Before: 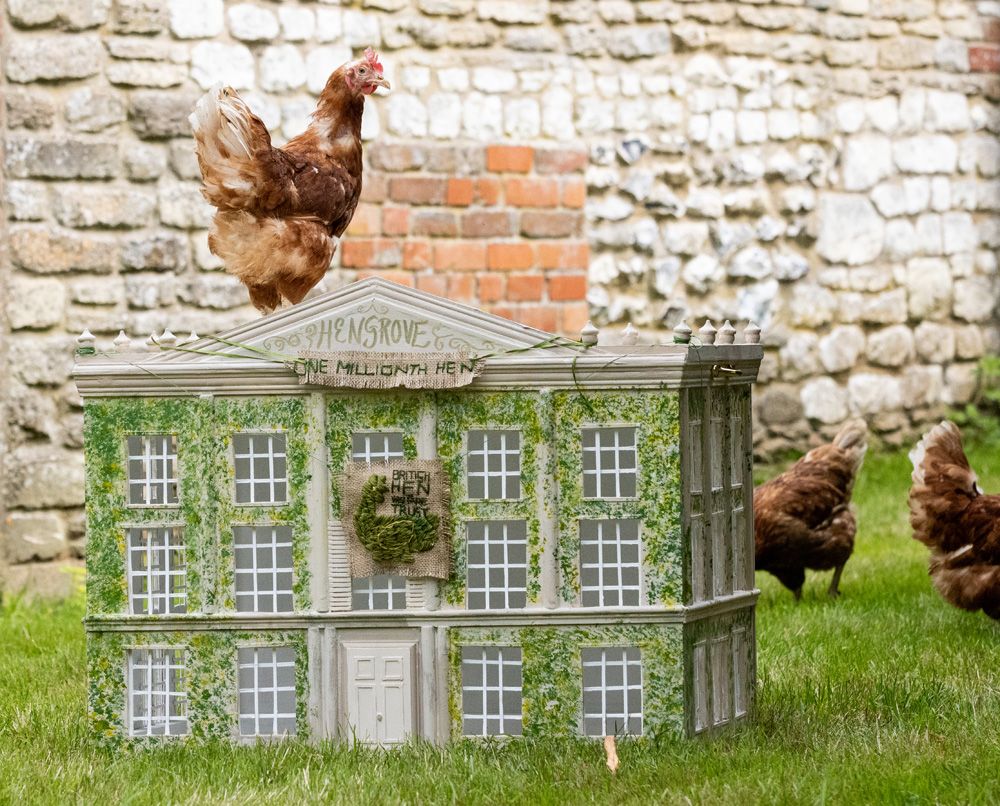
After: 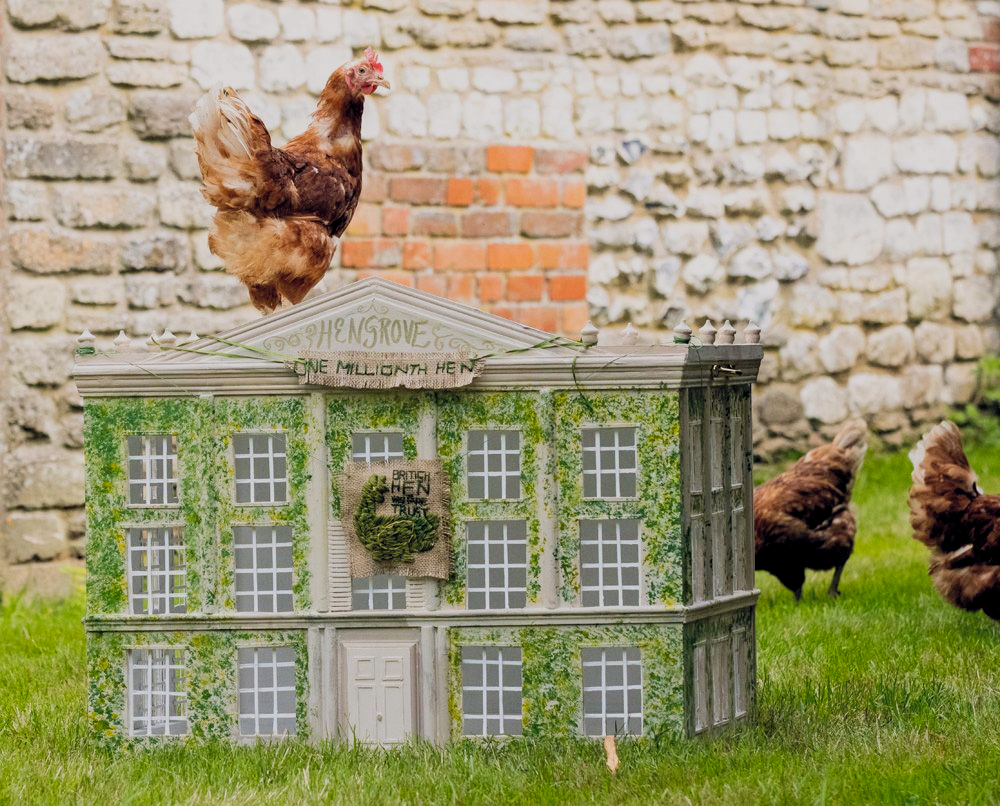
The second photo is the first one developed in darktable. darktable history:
color balance rgb: shadows lift › hue 87.51°, highlights gain › chroma 0.68%, highlights gain › hue 55.1°, global offset › chroma 0.13%, global offset › hue 253.66°, linear chroma grading › global chroma 0.5%, perceptual saturation grading › global saturation 16.38%
filmic rgb: middle gray luminance 18.42%, black relative exposure -9 EV, white relative exposure 3.75 EV, threshold 6 EV, target black luminance 0%, hardness 4.85, latitude 67.35%, contrast 0.955, highlights saturation mix 20%, shadows ↔ highlights balance 21.36%, add noise in highlights 0, preserve chrominance luminance Y, color science v3 (2019), use custom middle-gray values true, iterations of high-quality reconstruction 0, contrast in highlights soft, enable highlight reconstruction true
